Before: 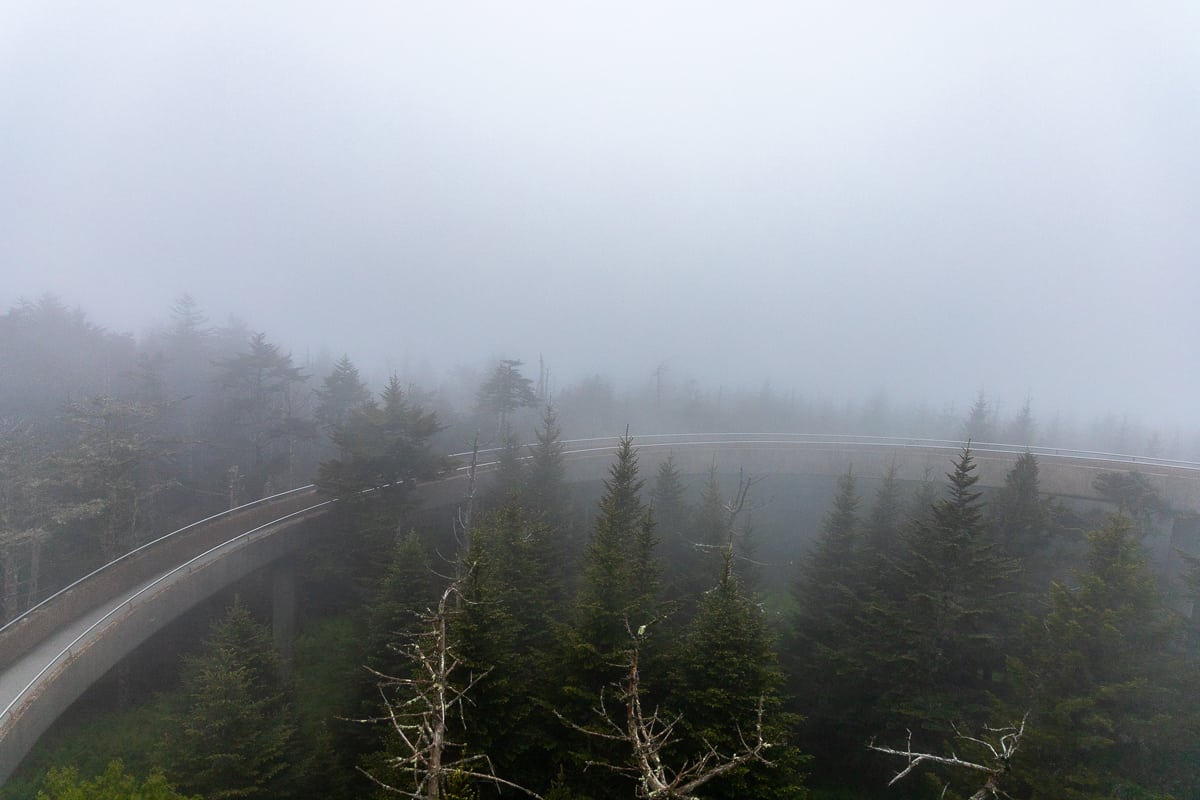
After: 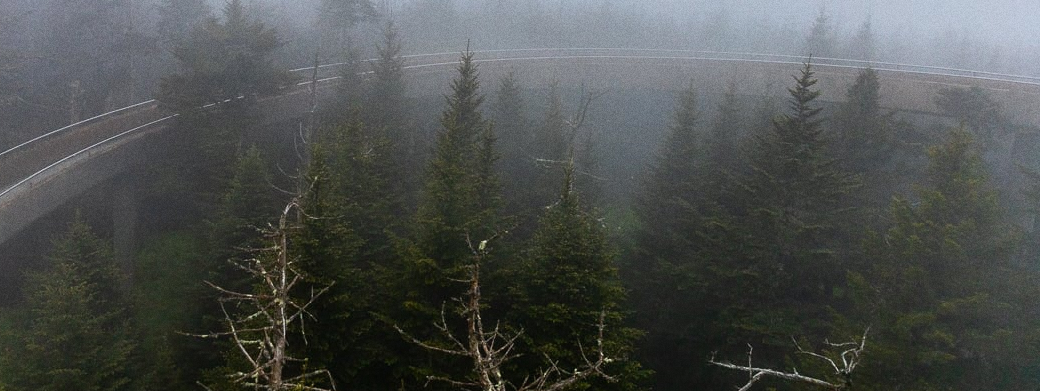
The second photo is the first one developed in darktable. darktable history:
crop and rotate: left 13.306%, top 48.129%, bottom 2.928%
grain: coarseness 0.09 ISO
contrast brightness saturation: contrast -0.02, brightness -0.01, saturation 0.03
